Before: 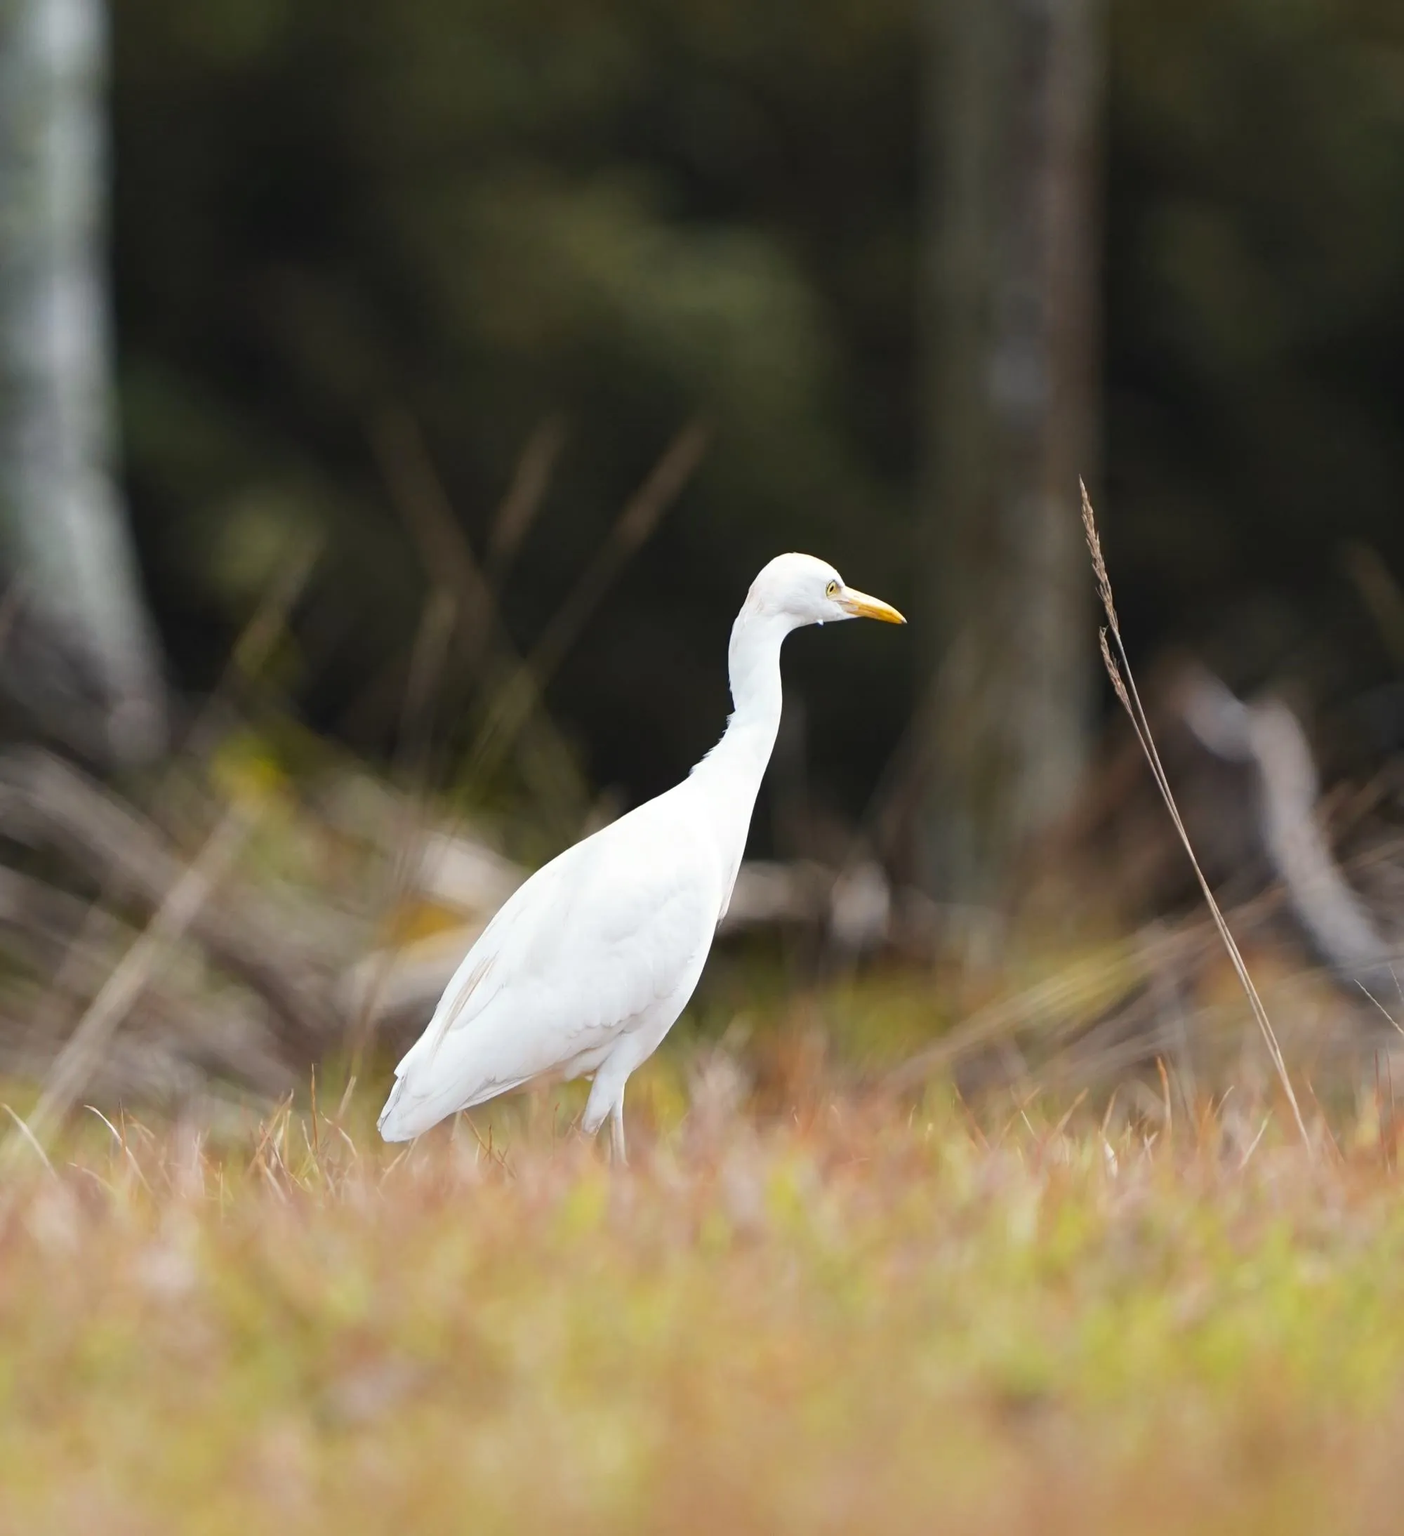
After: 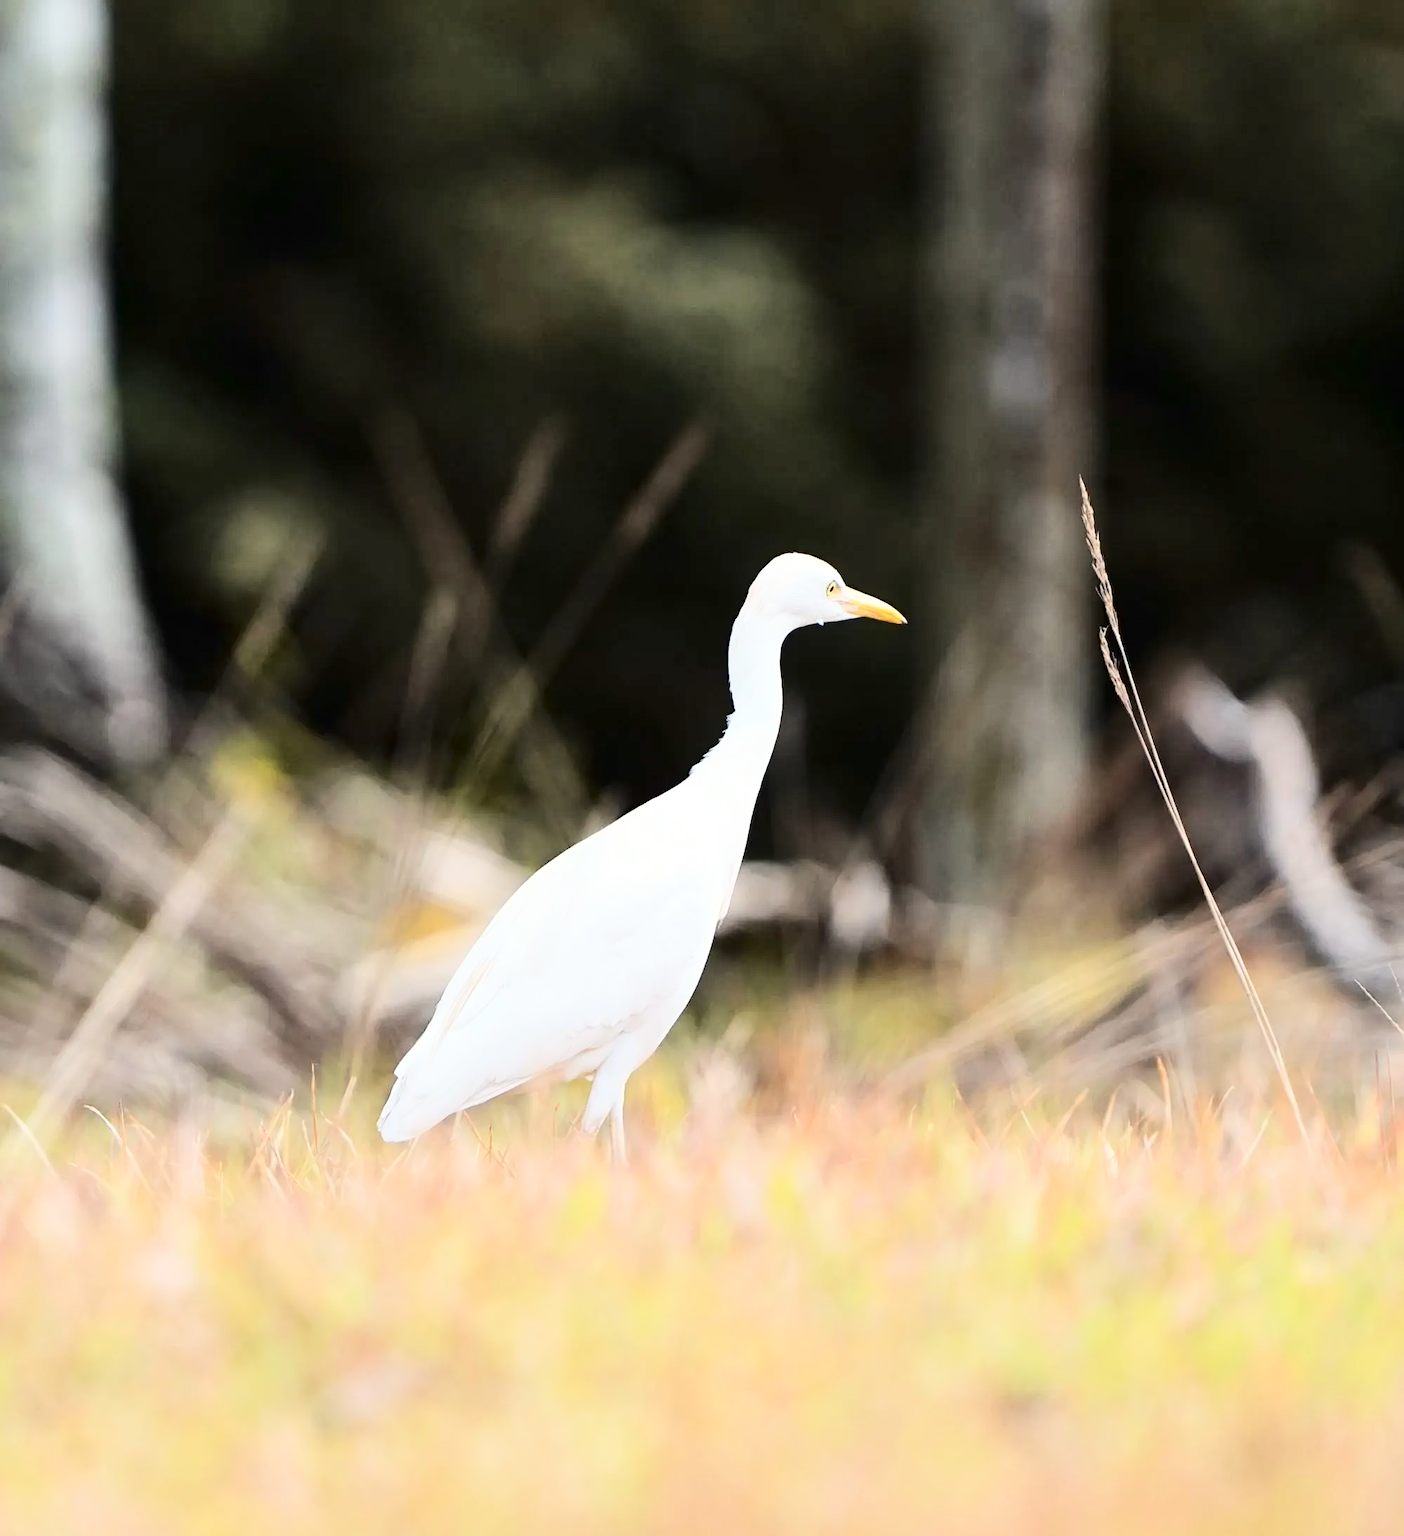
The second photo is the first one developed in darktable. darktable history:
tone curve: curves: ch0 [(0, 0) (0.004, 0) (0.133, 0.071) (0.325, 0.456) (0.832, 0.957) (1, 1)], color space Lab, independent channels, preserve colors none
sharpen: amount 0.216
